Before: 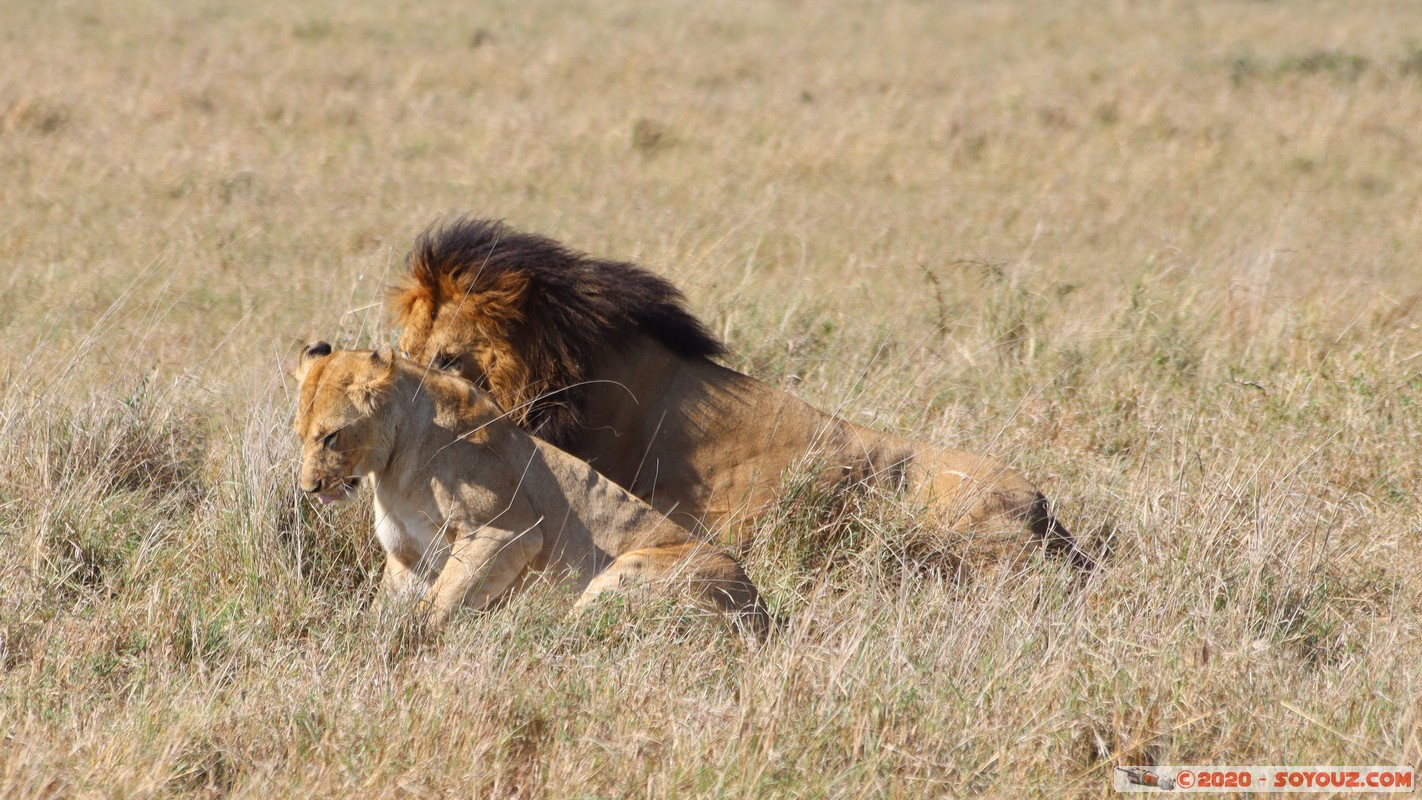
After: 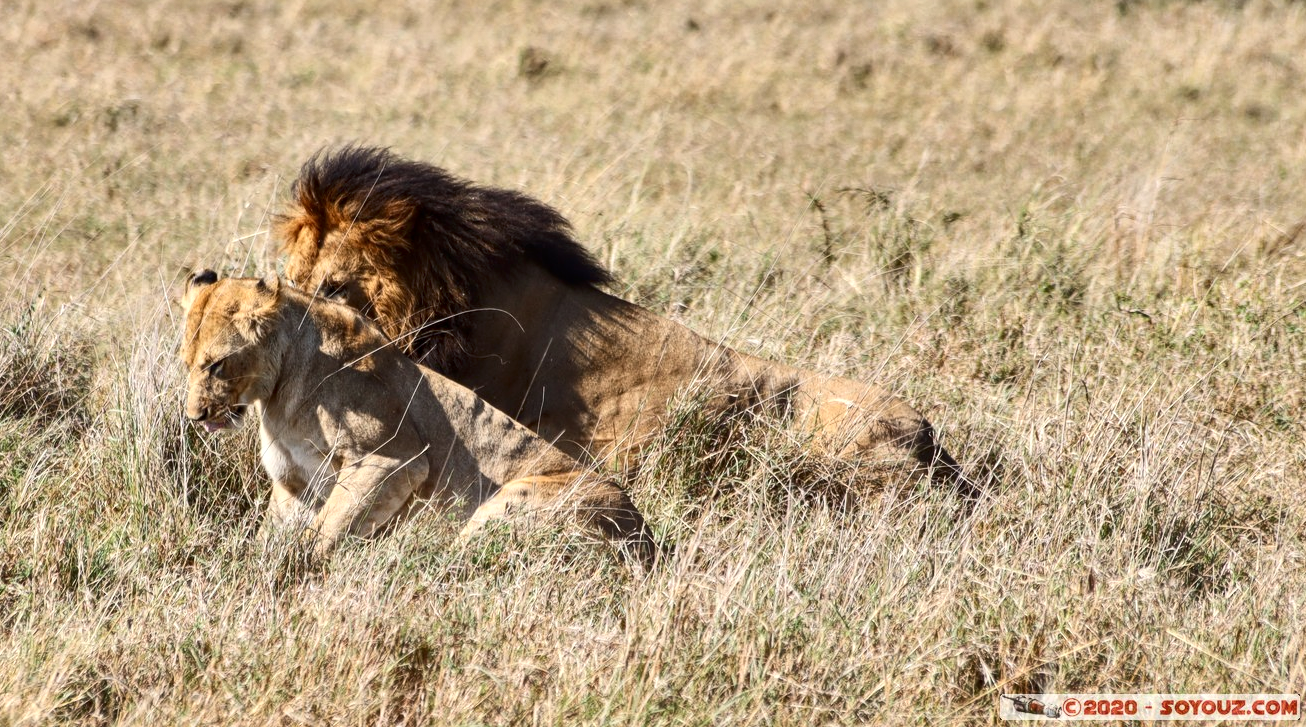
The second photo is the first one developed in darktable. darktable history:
shadows and highlights: shadows 60.9, soften with gaussian
crop and rotate: left 8.112%, top 9.068%
contrast brightness saturation: contrast 0.293
local contrast: highlights 96%, shadows 84%, detail 160%, midtone range 0.2
base curve: curves: ch0 [(0, 0) (0.297, 0.298) (1, 1)], preserve colors none
